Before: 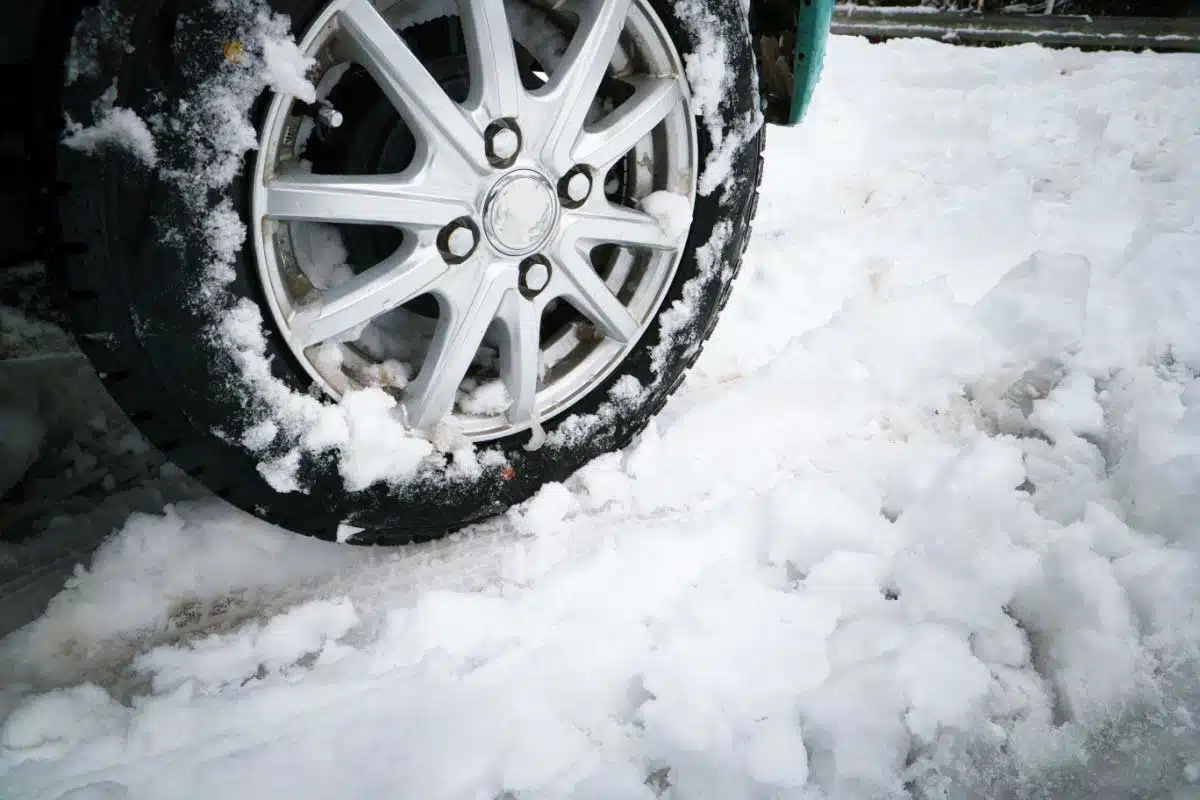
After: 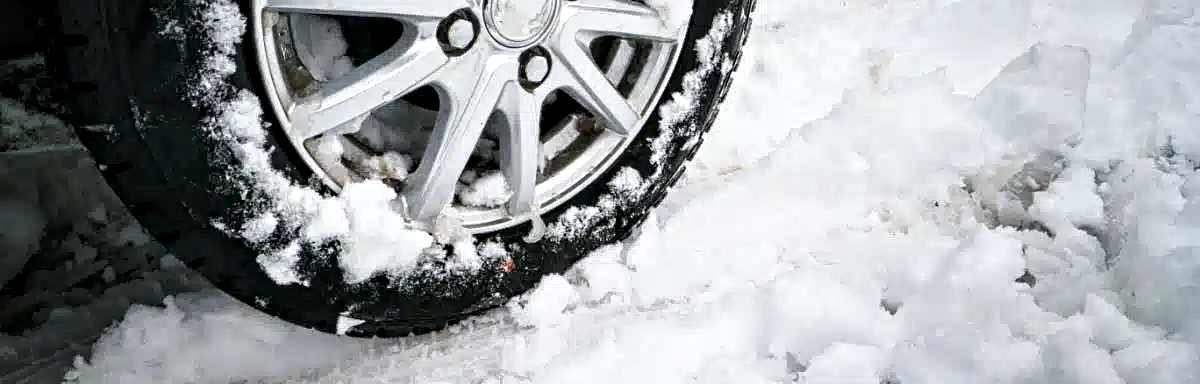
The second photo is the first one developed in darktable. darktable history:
contrast equalizer: y [[0.5, 0.542, 0.583, 0.625, 0.667, 0.708], [0.5 ×6], [0.5 ×6], [0 ×6], [0 ×6]]
crop and rotate: top 26.096%, bottom 25.787%
